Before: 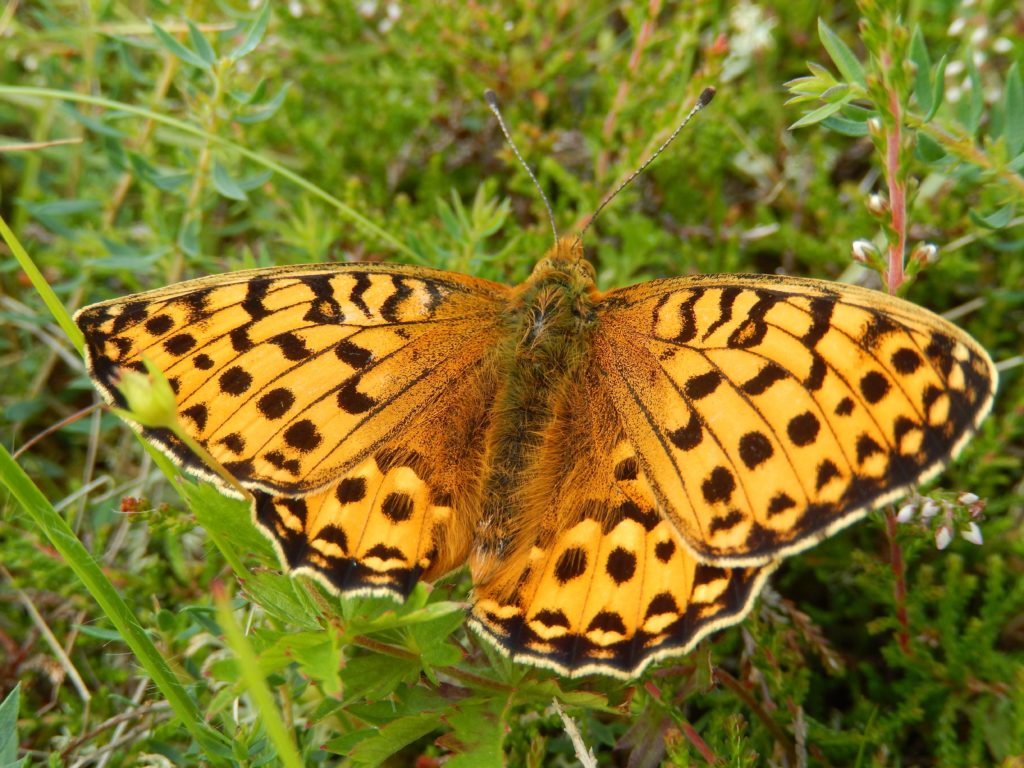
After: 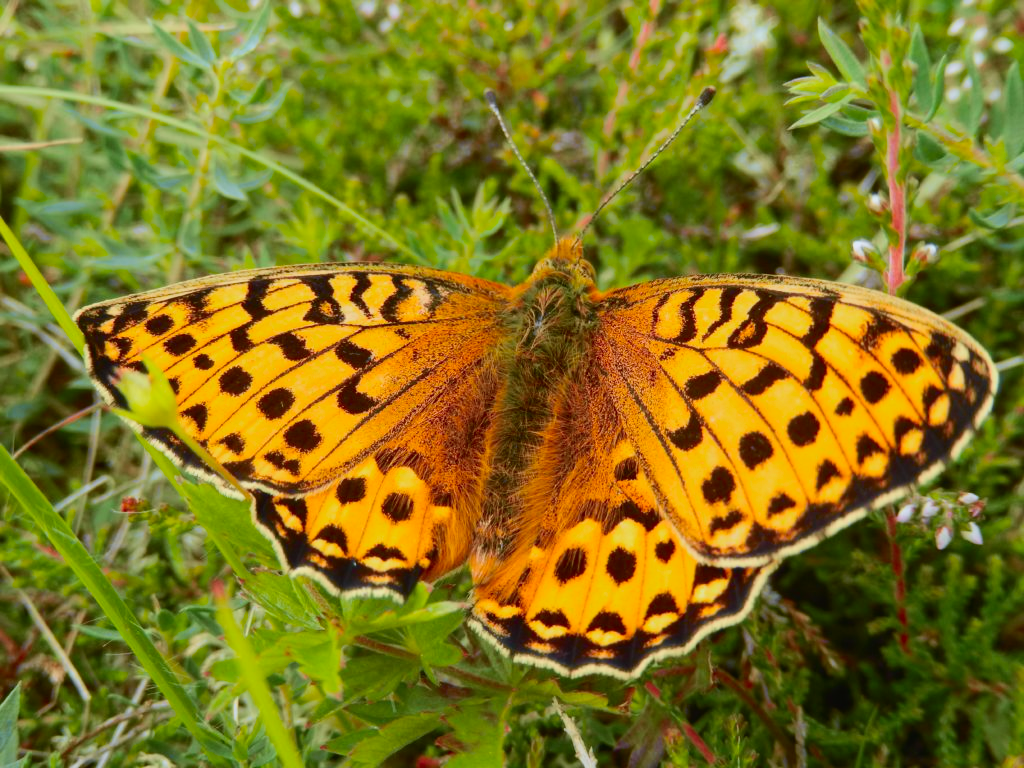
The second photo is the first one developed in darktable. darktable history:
tone curve: curves: ch0 [(0, 0.018) (0.036, 0.038) (0.15, 0.131) (0.27, 0.247) (0.545, 0.561) (0.761, 0.761) (1, 0.919)]; ch1 [(0, 0) (0.179, 0.173) (0.322, 0.32) (0.429, 0.431) (0.502, 0.5) (0.519, 0.522) (0.562, 0.588) (0.625, 0.67) (0.711, 0.745) (1, 1)]; ch2 [(0, 0) (0.29, 0.295) (0.404, 0.436) (0.497, 0.499) (0.521, 0.523) (0.561, 0.605) (0.657, 0.655) (0.712, 0.764) (1, 1)], color space Lab, independent channels, preserve colors none
white balance: red 0.967, blue 1.119, emerald 0.756
